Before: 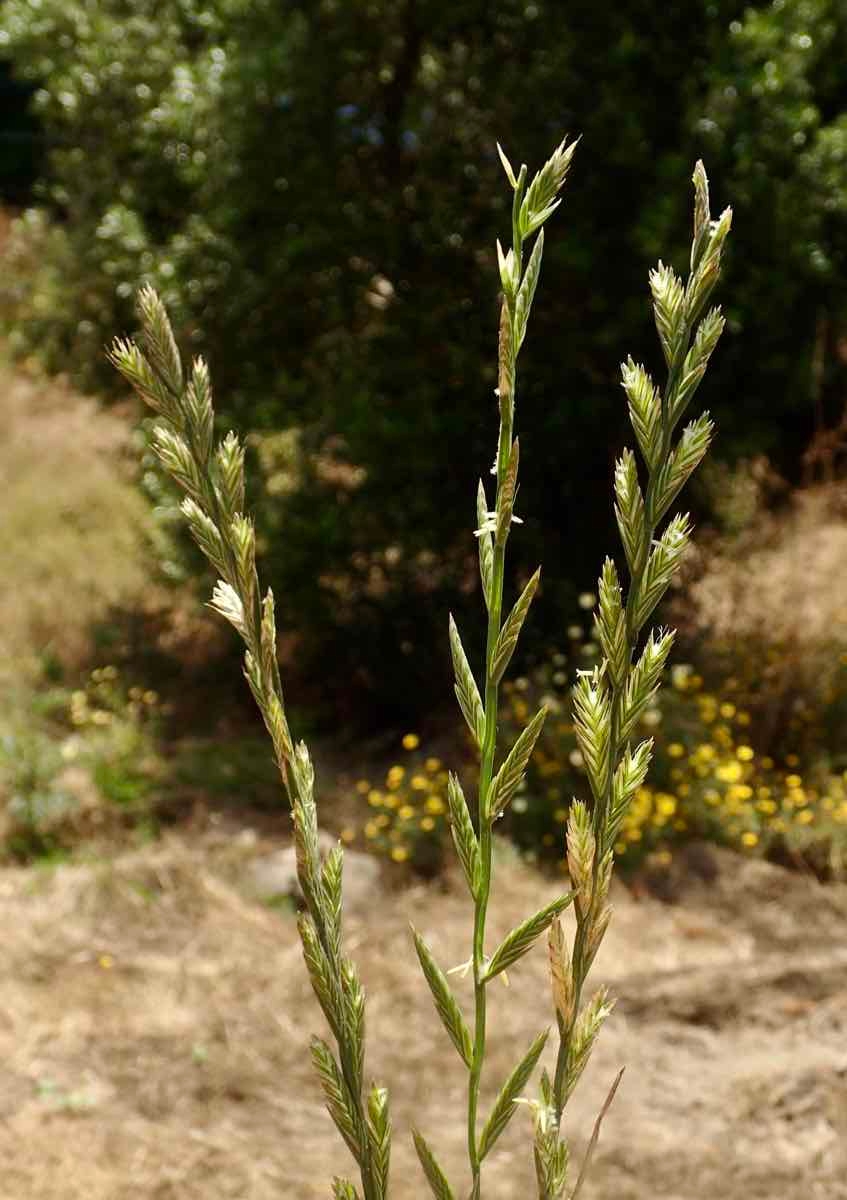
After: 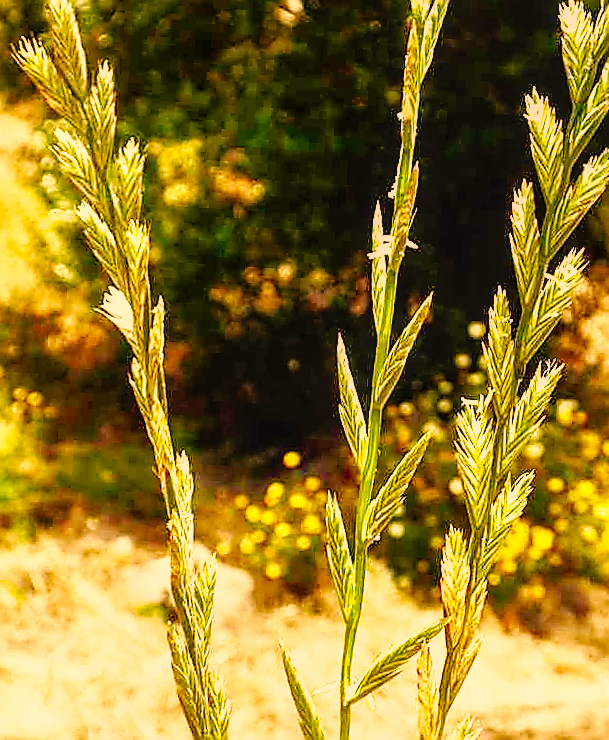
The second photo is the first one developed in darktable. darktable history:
sharpen: radius 1.428, amount 1.249, threshold 0.727
shadows and highlights: on, module defaults
contrast equalizer: y [[0.5, 0.5, 0.478, 0.5, 0.5, 0.5], [0.5 ×6], [0.5 ×6], [0 ×6], [0 ×6]]
exposure: exposure 0.663 EV, compensate highlight preservation false
crop and rotate: angle -3.61°, left 9.804%, top 21.121%, right 11.958%, bottom 11.77%
color correction: highlights a* 14.99, highlights b* 32.11
base curve: curves: ch0 [(0, 0) (0.007, 0.004) (0.027, 0.03) (0.046, 0.07) (0.207, 0.54) (0.442, 0.872) (0.673, 0.972) (1, 1)], preserve colors none
local contrast: on, module defaults
